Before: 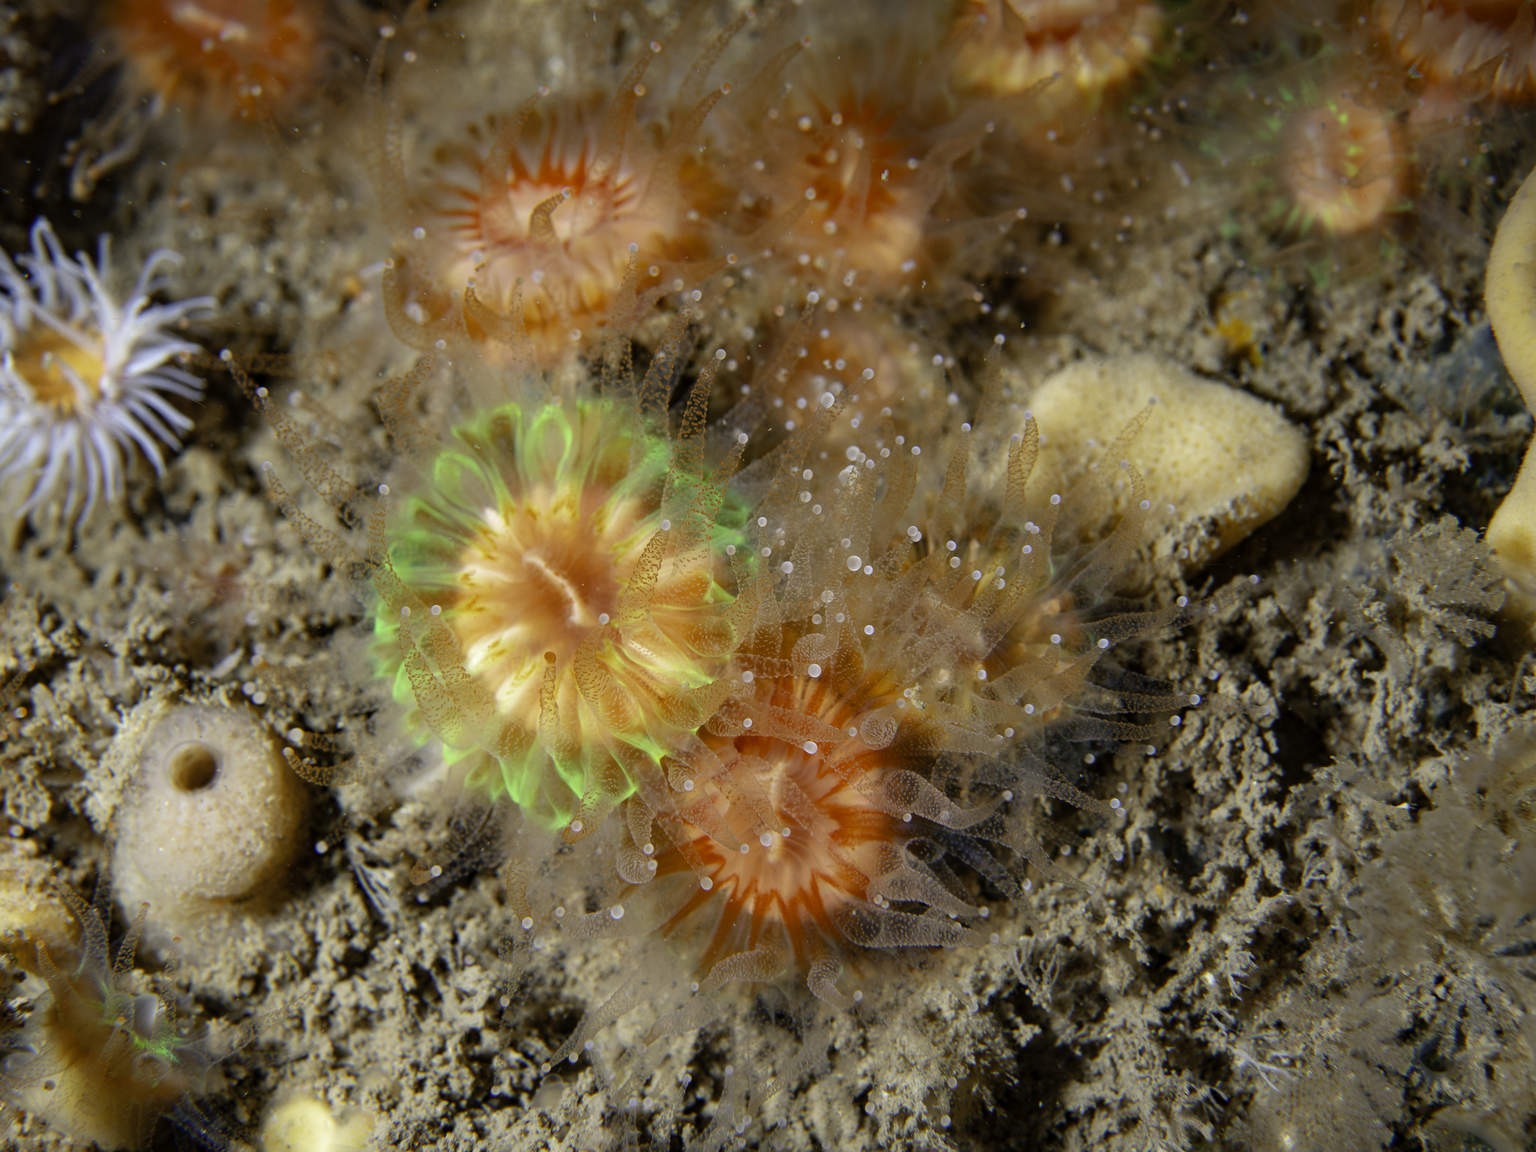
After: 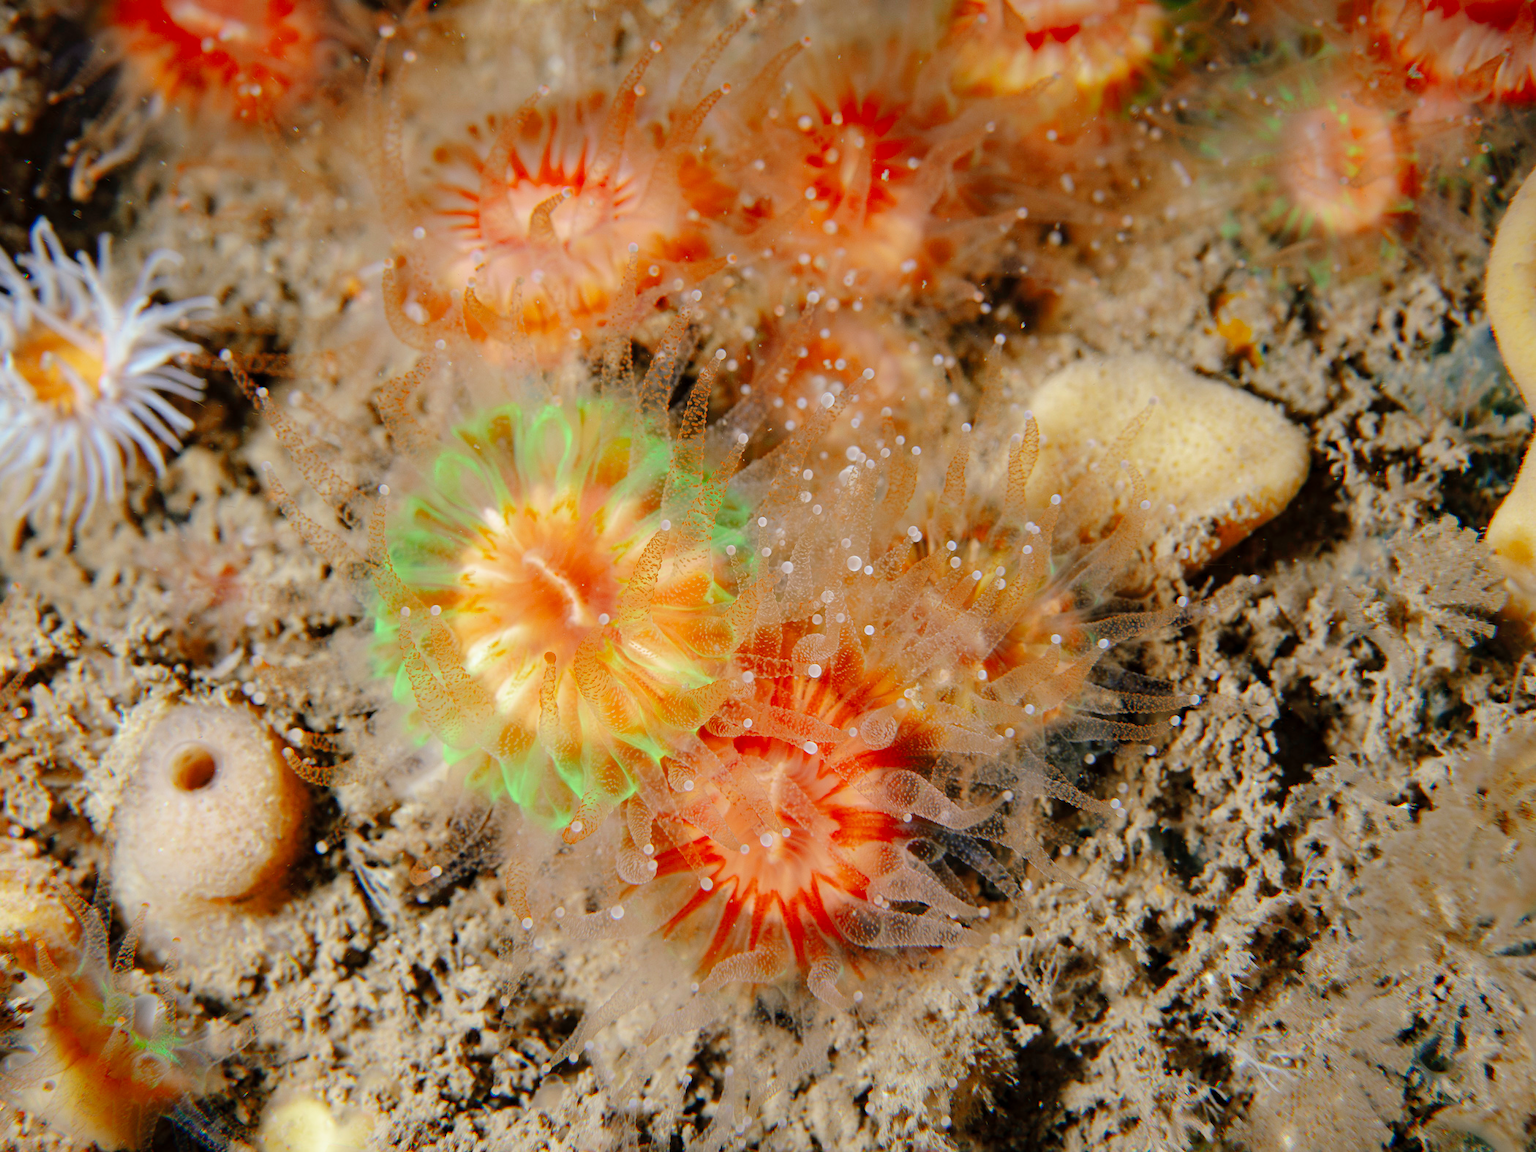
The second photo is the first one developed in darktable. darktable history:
tone curve: curves: ch0 [(0, 0) (0.003, 0.003) (0.011, 0.014) (0.025, 0.027) (0.044, 0.044) (0.069, 0.064) (0.1, 0.108) (0.136, 0.153) (0.177, 0.208) (0.224, 0.275) (0.277, 0.349) (0.335, 0.422) (0.399, 0.492) (0.468, 0.557) (0.543, 0.617) (0.623, 0.682) (0.709, 0.745) (0.801, 0.826) (0.898, 0.916) (1, 1)], preserve colors none
color look up table: target L [93.38, 92.29, 91.07, 85.54, 82.74, 74.23, 67.89, 66.01, 65.99, 45.48, 49.78, 27.52, 18.41, 200.19, 81.55, 77.84, 75.55, 61.9, 49.6, 49.95, 49.64, 46.2, 40.11, 34.91, 22.02, 95.52, 85.93, 79, 74.61, 69, 62.05, 60.09, 55.56, 66.82, 54.46, 41.35, 40.66, 48.93, 35.86, 39.78, 33.15, 25.38, 22.44, 11.26, 2.034, 88.42, 66.44, 62.33, 57.57], target a [-16.11, -28.24, -29.69, -56.14, -59.28, -73.64, -28.27, -77.62, -7.012, -30.63, -28.35, -27.98, -7.524, 0, 0.896, 12.33, 22.59, 60.41, 56.81, 77.6, 31.36, 31.8, 1.125, 52.56, 38.34, 3.814, 19.39, 29.5, 44.41, 22.11, 19.45, 73.15, 79.91, 57.94, 37.36, 13.49, 60.8, 40.63, 3.249, 55.95, 0.377, 42.7, 28.11, 13.54, 5.95, -48.44, -43.69, -19.02, -7.862], target b [40.86, 25.98, 72.17, 59.18, 16.73, 47.02, 42.32, 62.69, 62.35, 45.31, 13.47, 28.19, 20.02, 0, 20.31, 85.11, 57.58, 32.21, 57.91, 55.58, 26.77, 51.68, 37.29, 32.57, 7.149, -3.577, -15.83, -3.919, -24.73, -40.36, 0.886, 1.026, -26.18, -43.82, -9.379, -48.66, 6.238, -64.7, -15.63, -41.54, 4.151, -20.35, -55.5, -30.8, -2.45, -11.63, -10.93, -42.51, -23.01], num patches 49
